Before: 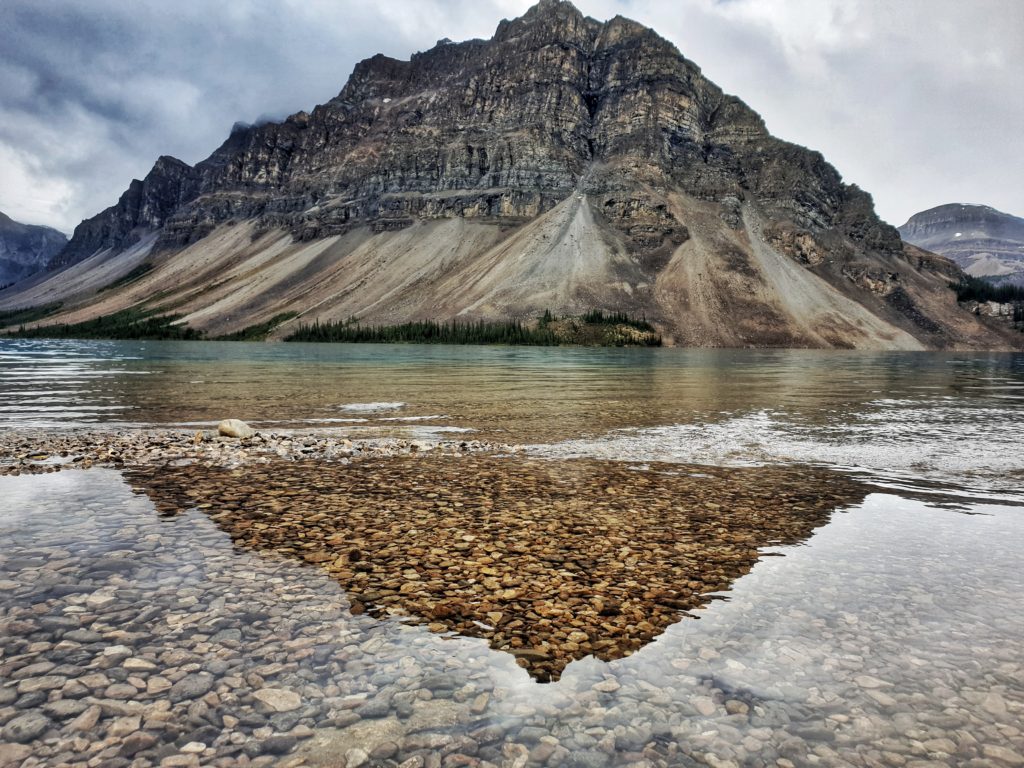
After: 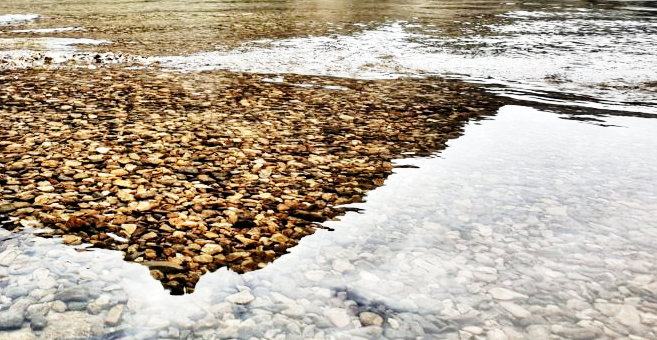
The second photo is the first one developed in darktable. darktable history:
crop and rotate: left 35.771%, top 50.633%, bottom 4.999%
contrast equalizer: octaves 7, y [[0.6 ×6], [0.55 ×6], [0 ×6], [0 ×6], [0 ×6]], mix 0.595
base curve: curves: ch0 [(0, 0) (0.028, 0.03) (0.121, 0.232) (0.46, 0.748) (0.859, 0.968) (1, 1)], preserve colors none
